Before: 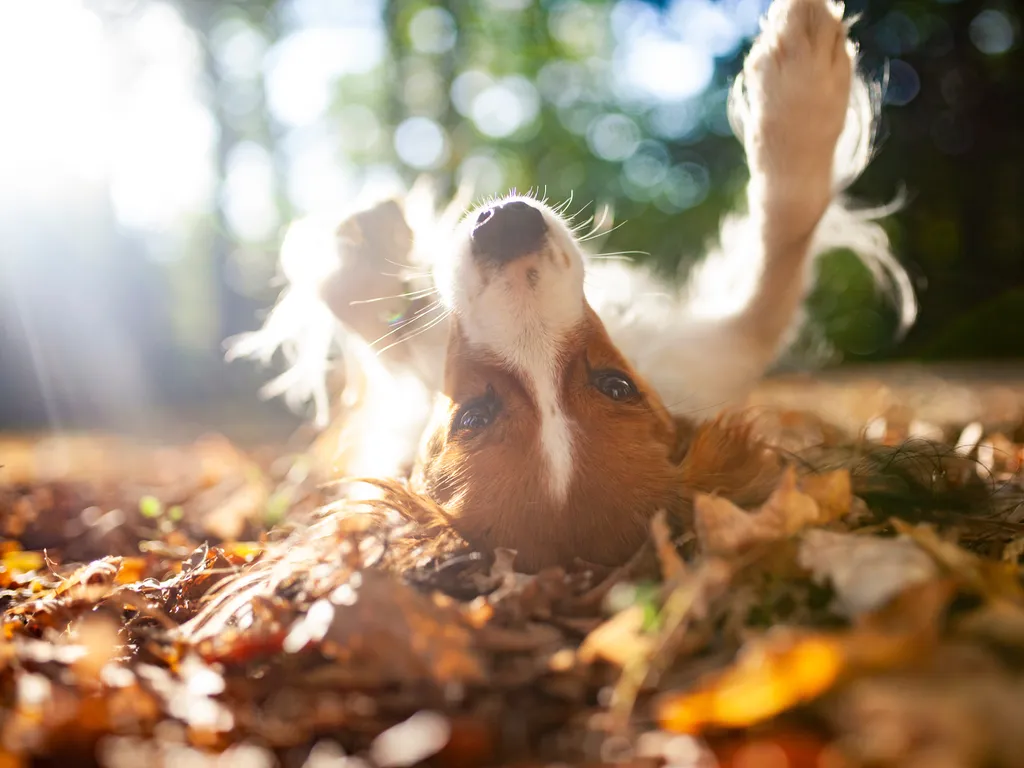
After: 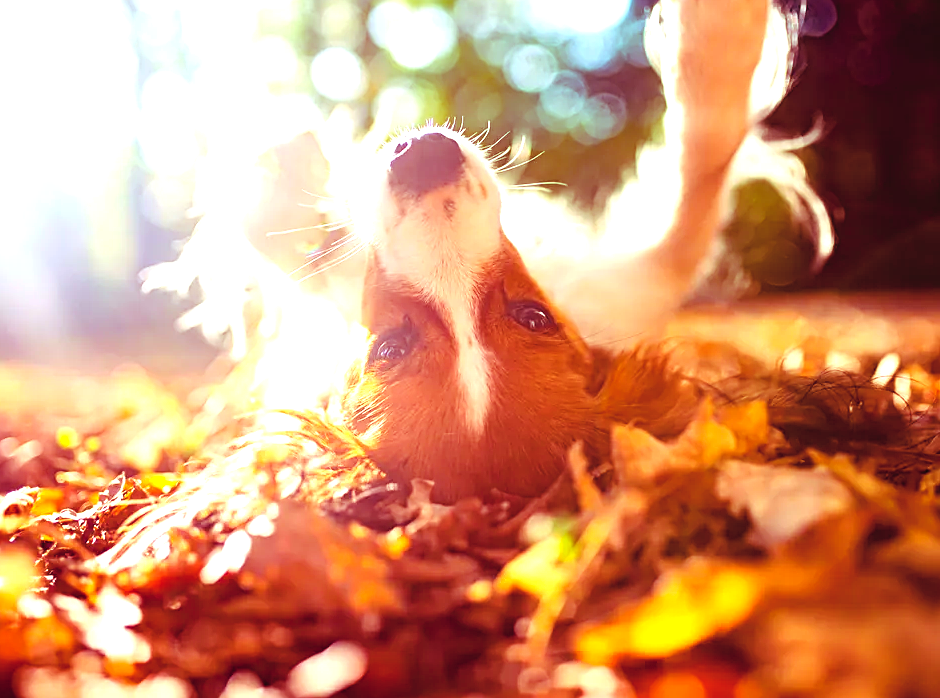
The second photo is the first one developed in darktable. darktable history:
sharpen: amount 0.496
color balance rgb: shadows lift › luminance -18.938%, shadows lift › chroma 35.348%, linear chroma grading › global chroma 14.559%, perceptual saturation grading › global saturation 0.941%, perceptual brilliance grading › global brilliance 20.254%, global vibrance 30.332%, contrast 9.607%
crop and rotate: left 8.126%, top 9.012%
contrast brightness saturation: brightness 0.155
